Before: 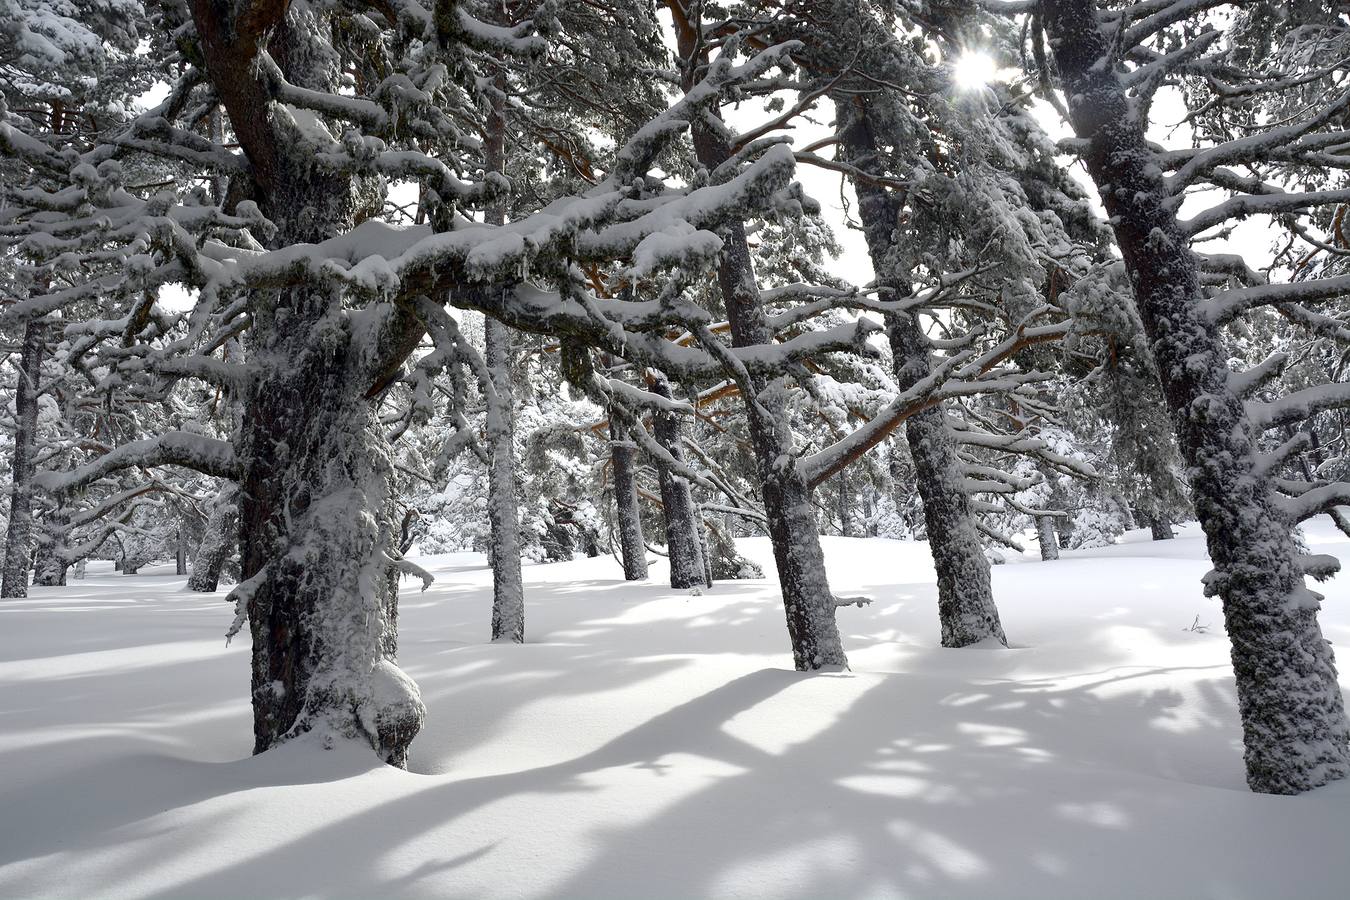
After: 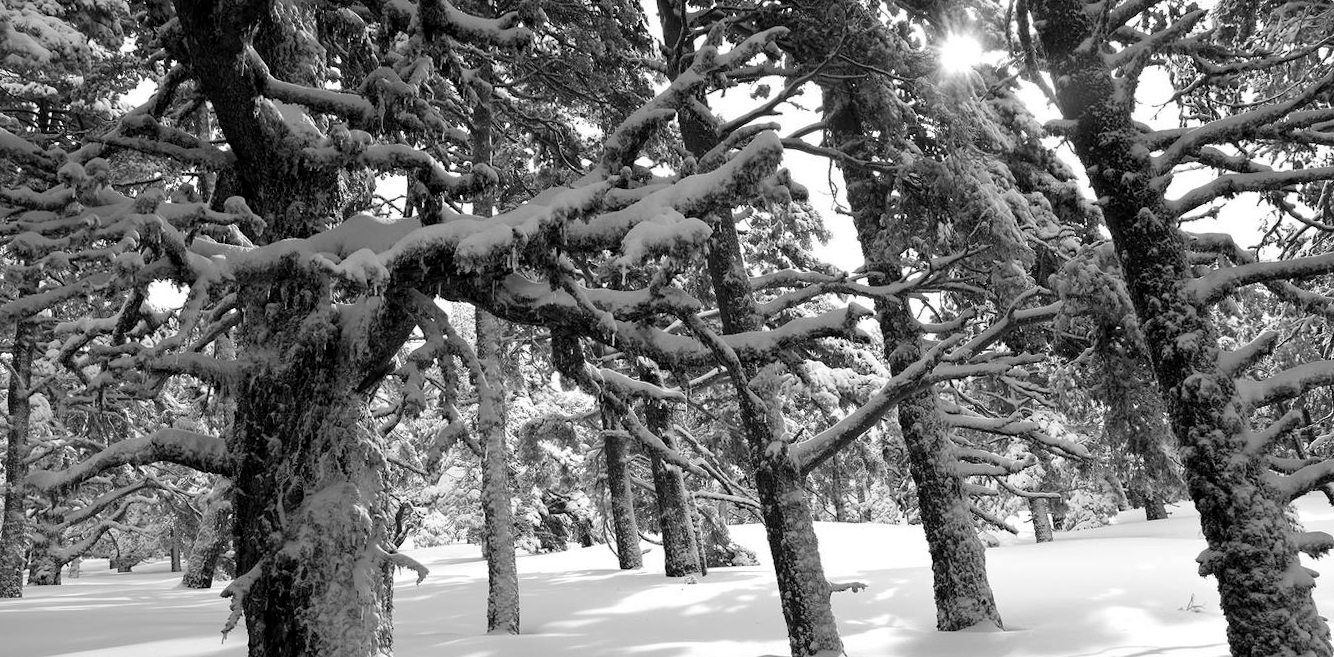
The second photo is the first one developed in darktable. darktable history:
rotate and perspective: rotation -1°, crop left 0.011, crop right 0.989, crop top 0.025, crop bottom 0.975
crop: bottom 24.988%
monochrome: a -3.63, b -0.465
